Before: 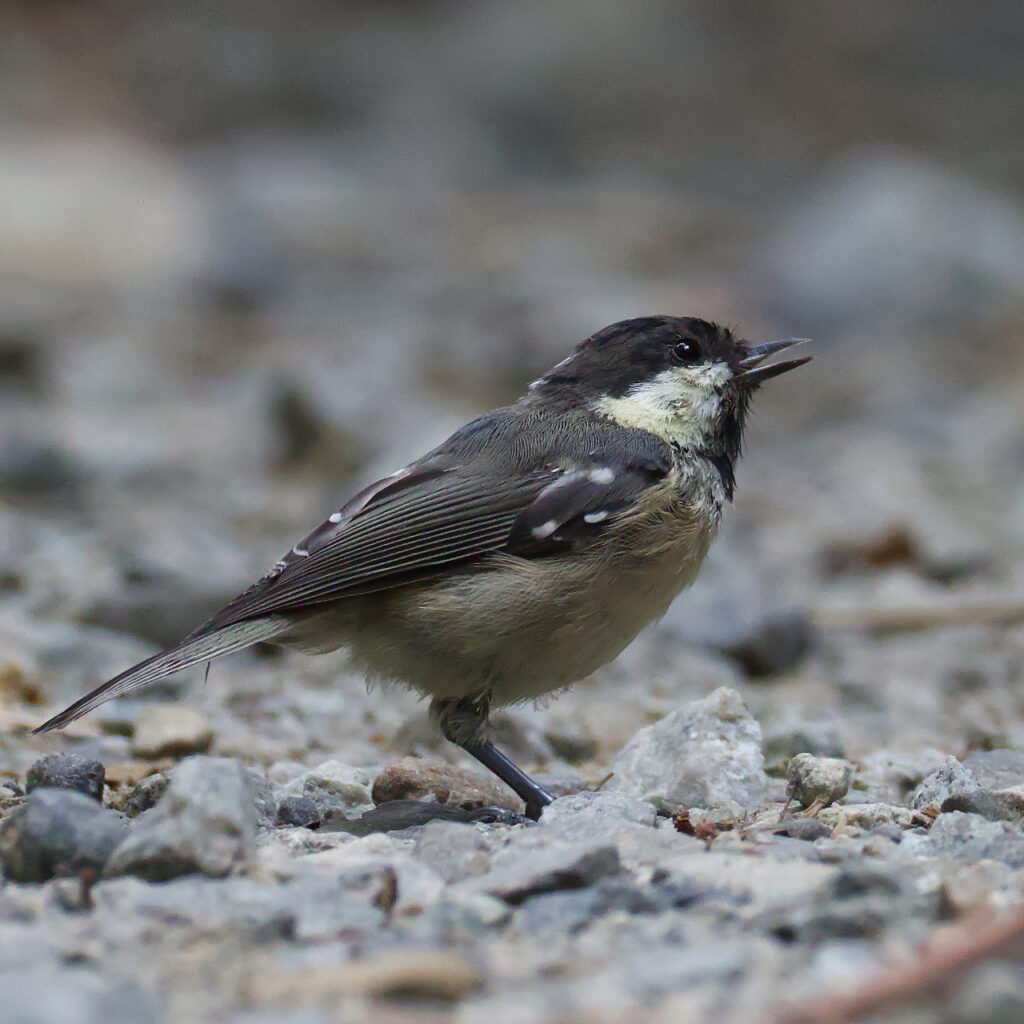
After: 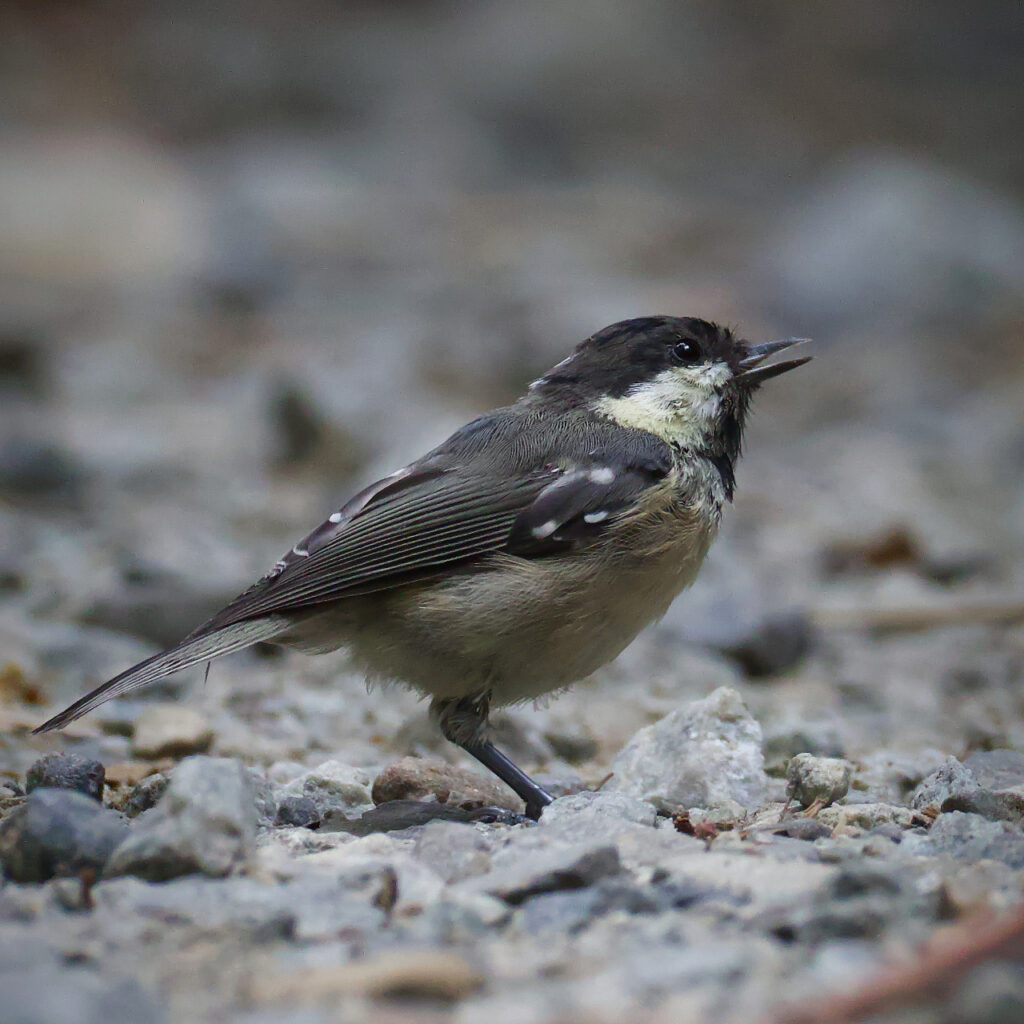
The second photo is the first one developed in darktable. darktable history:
vignetting: fall-off start 96.26%, fall-off radius 101.03%, saturation 0.375, width/height ratio 0.611
